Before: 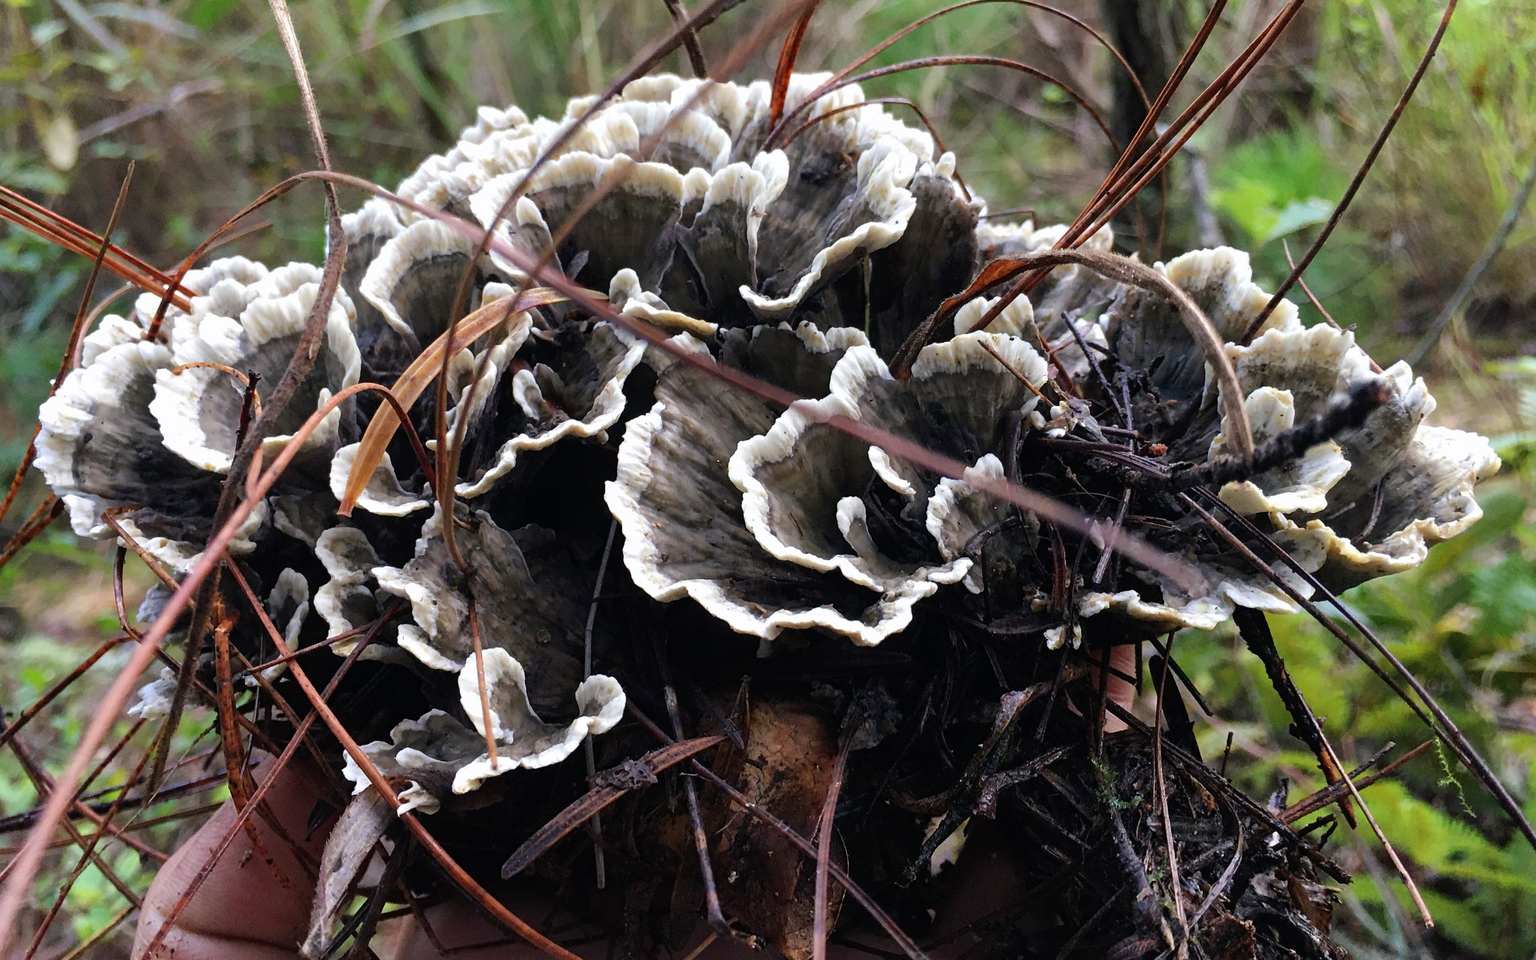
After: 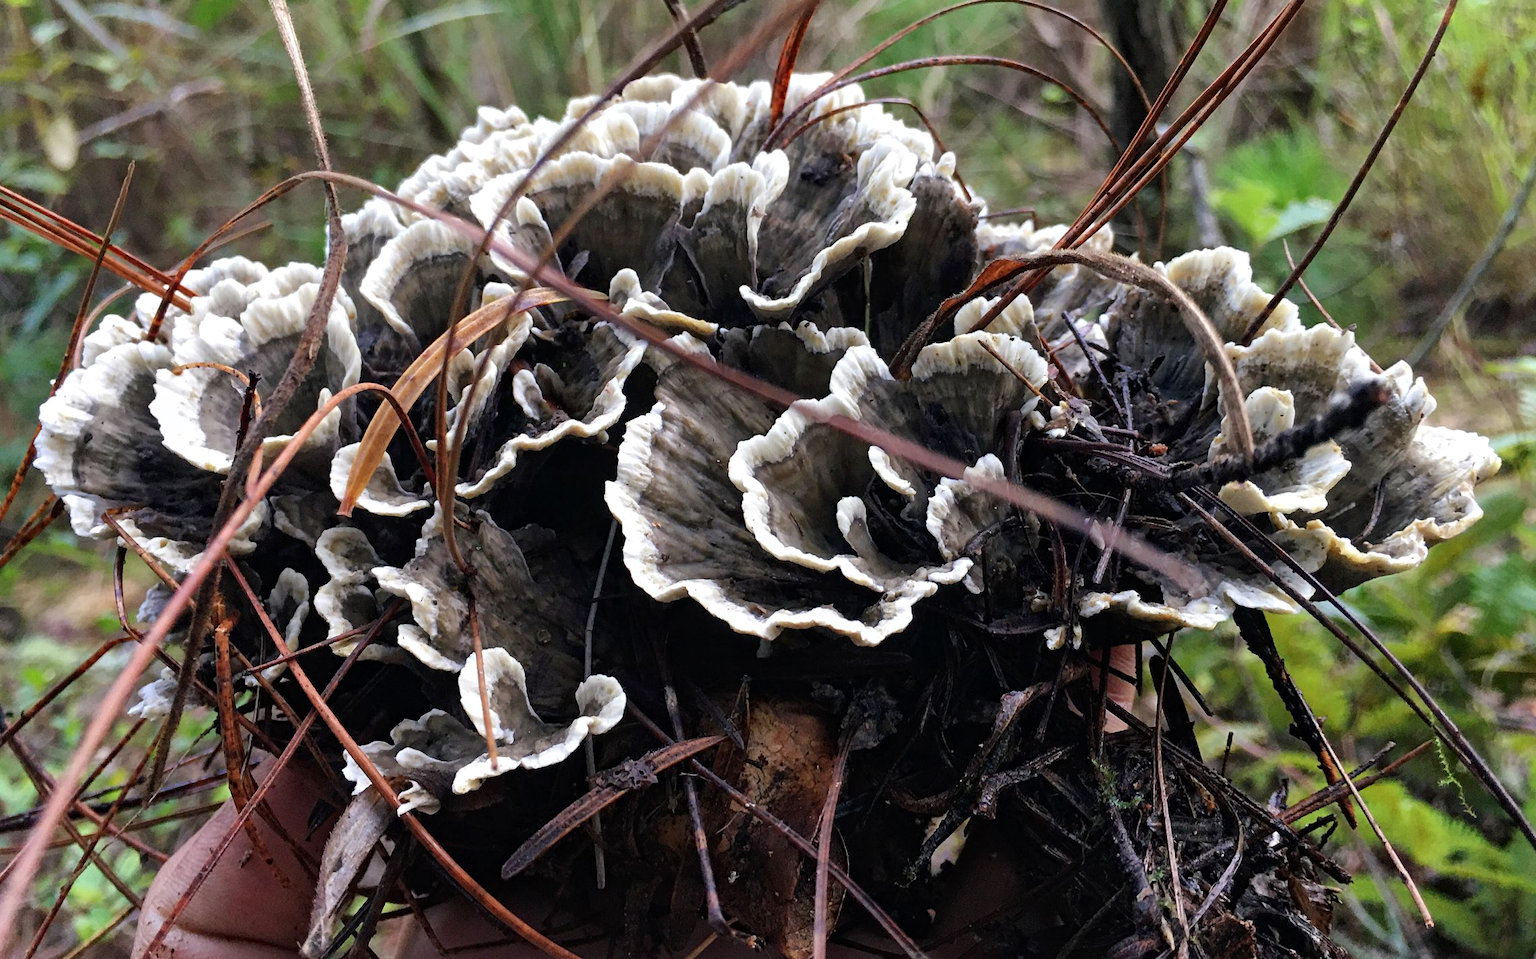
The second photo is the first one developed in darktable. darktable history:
local contrast: mode bilateral grid, contrast 28, coarseness 17, detail 115%, midtone range 0.2
